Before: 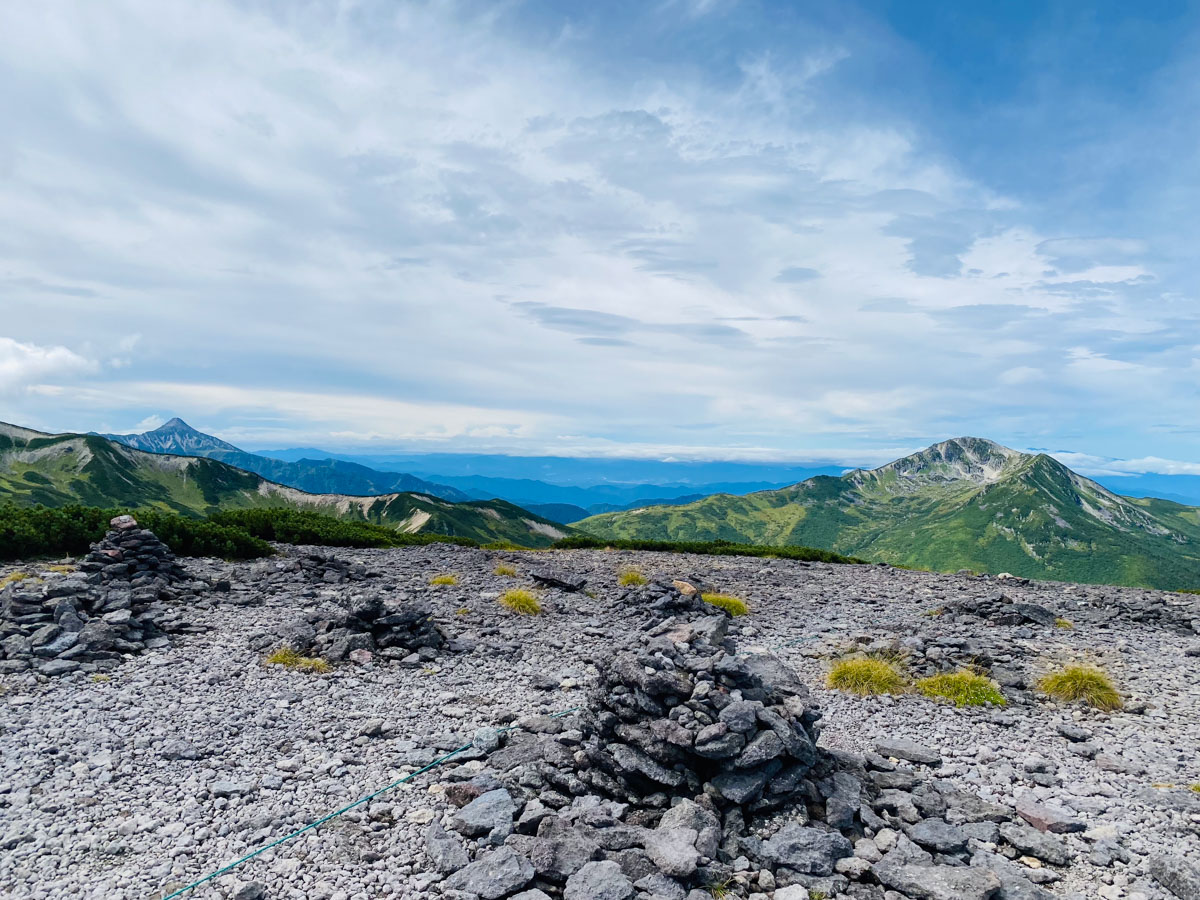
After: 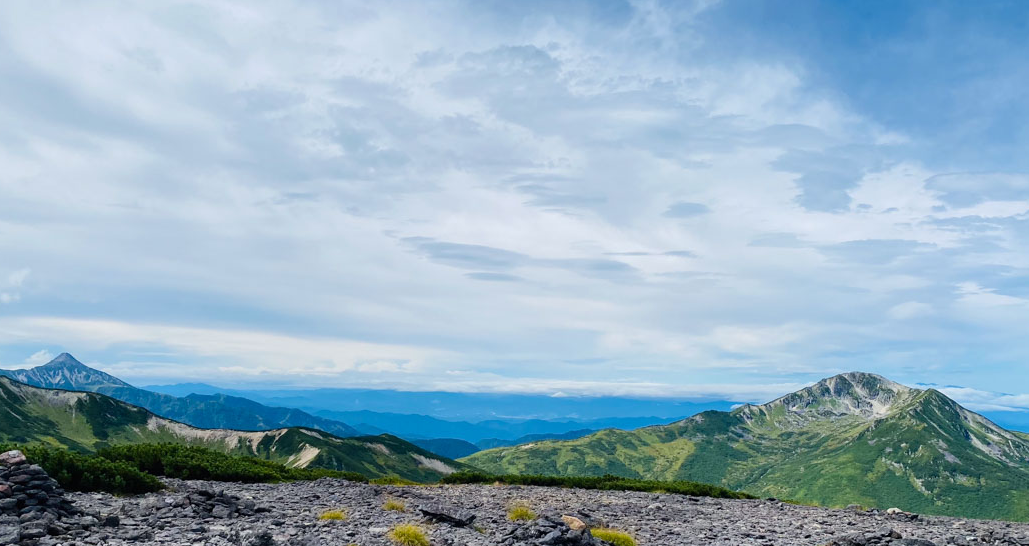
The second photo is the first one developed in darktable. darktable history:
crop and rotate: left 9.277%, top 7.222%, right 4.939%, bottom 32.087%
